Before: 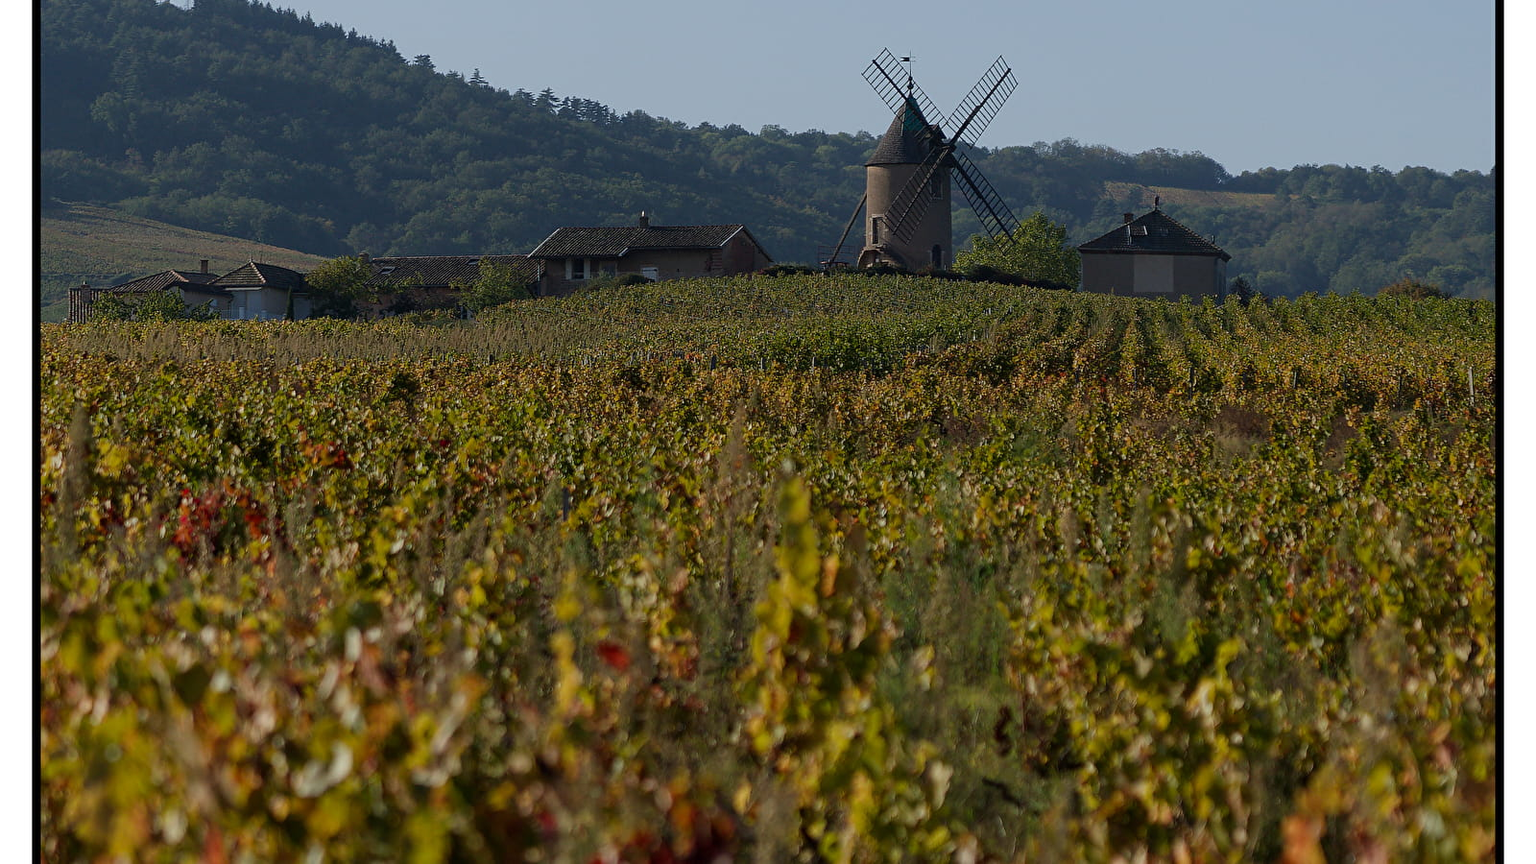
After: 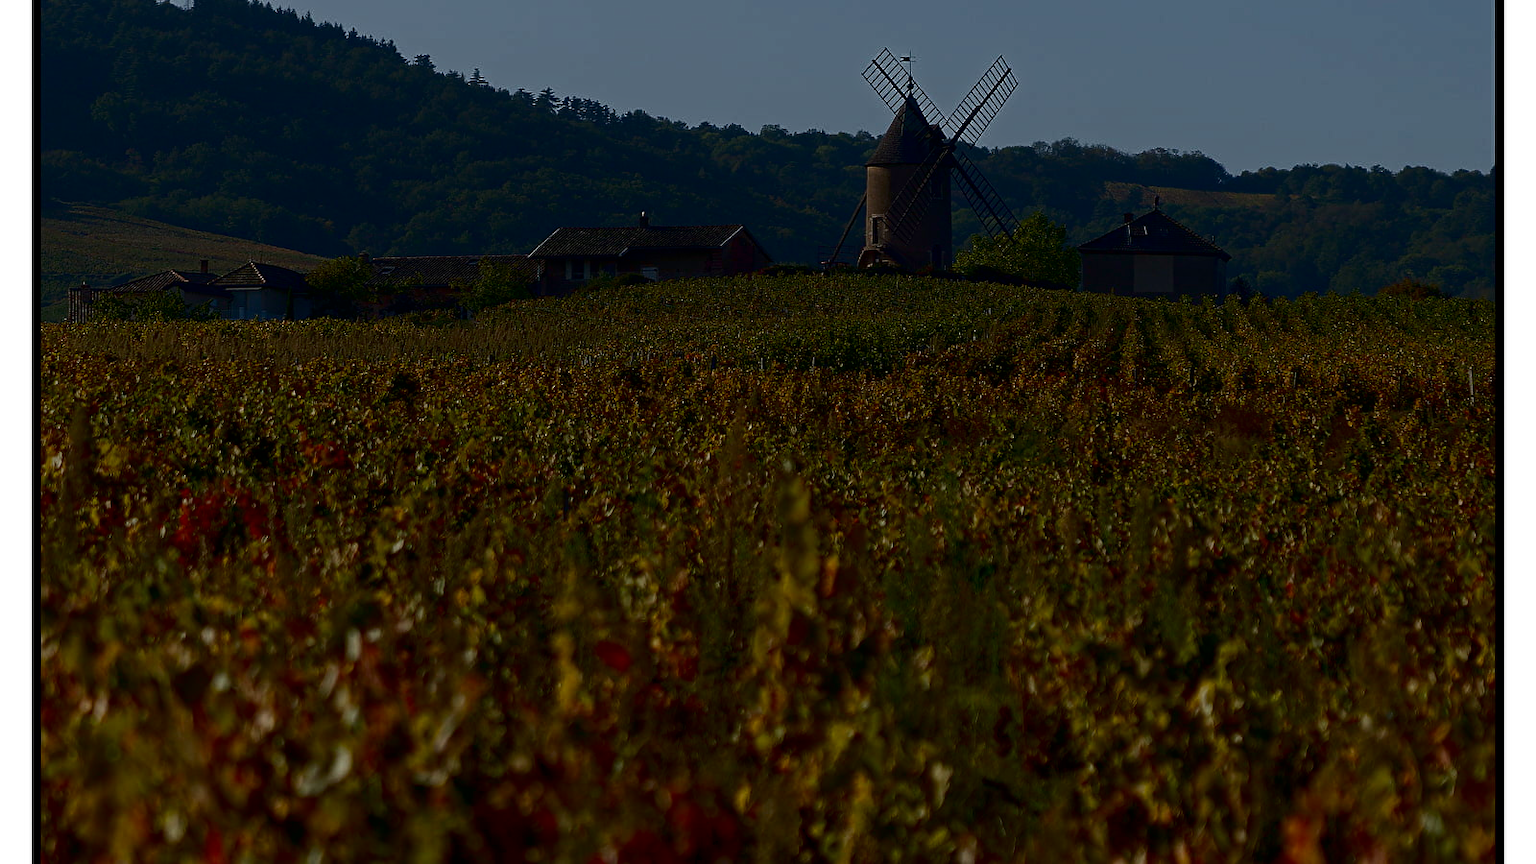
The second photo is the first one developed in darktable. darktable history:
haze removal: compatibility mode true, adaptive false
levels: levels [0, 0.498, 0.996]
contrast brightness saturation: brightness -0.518
